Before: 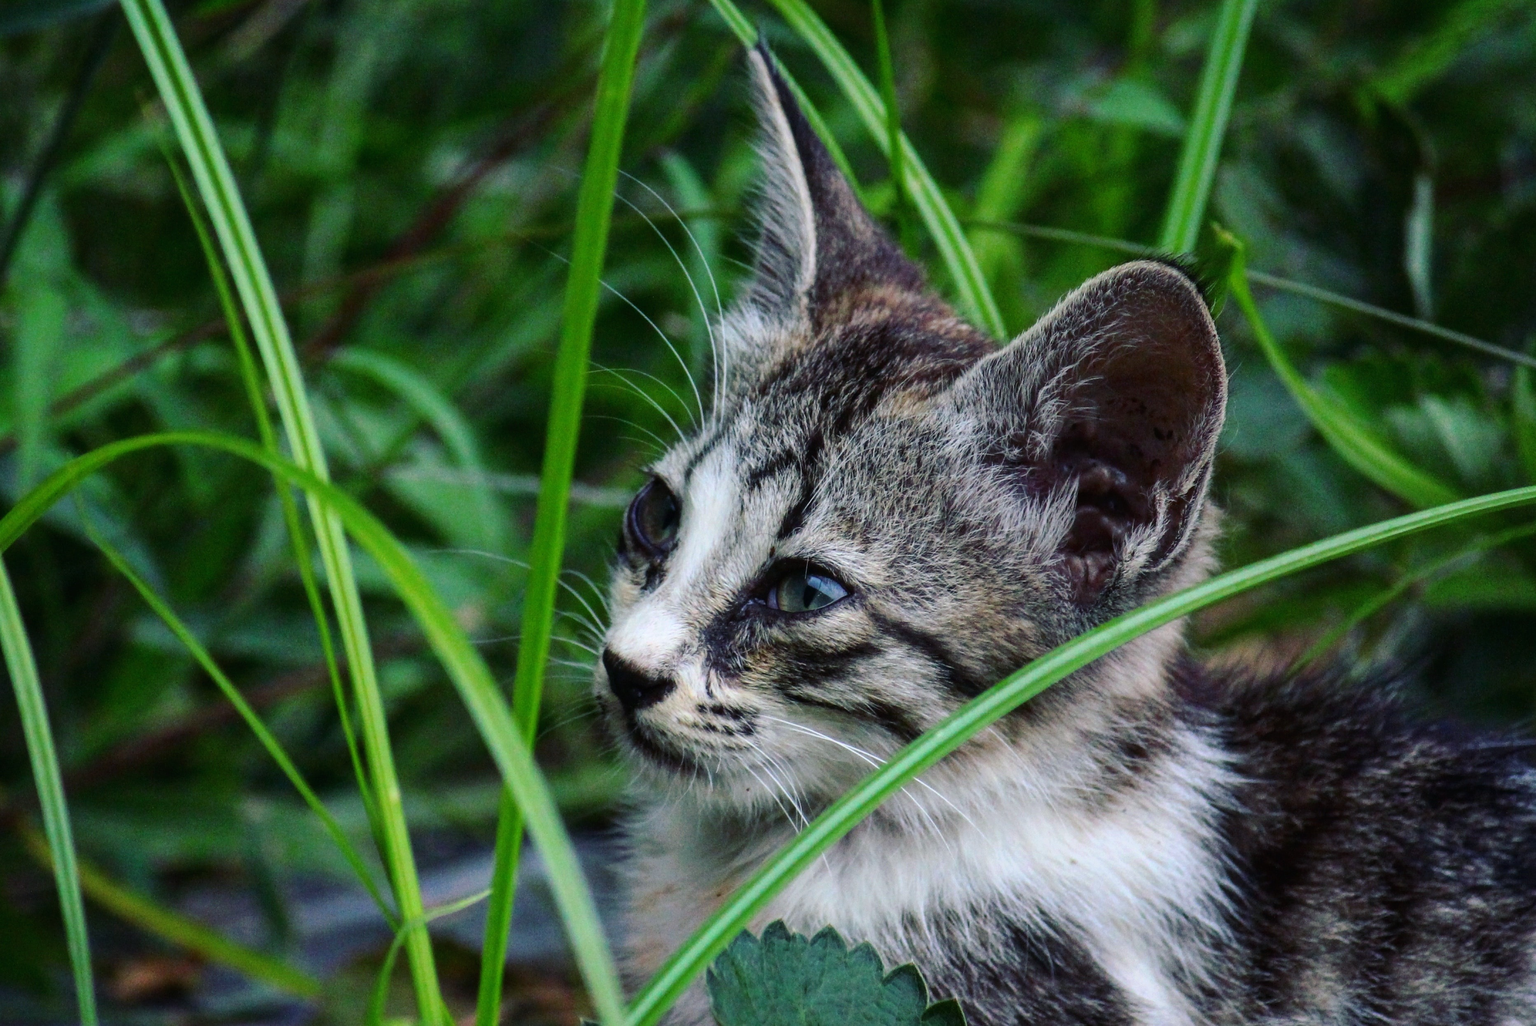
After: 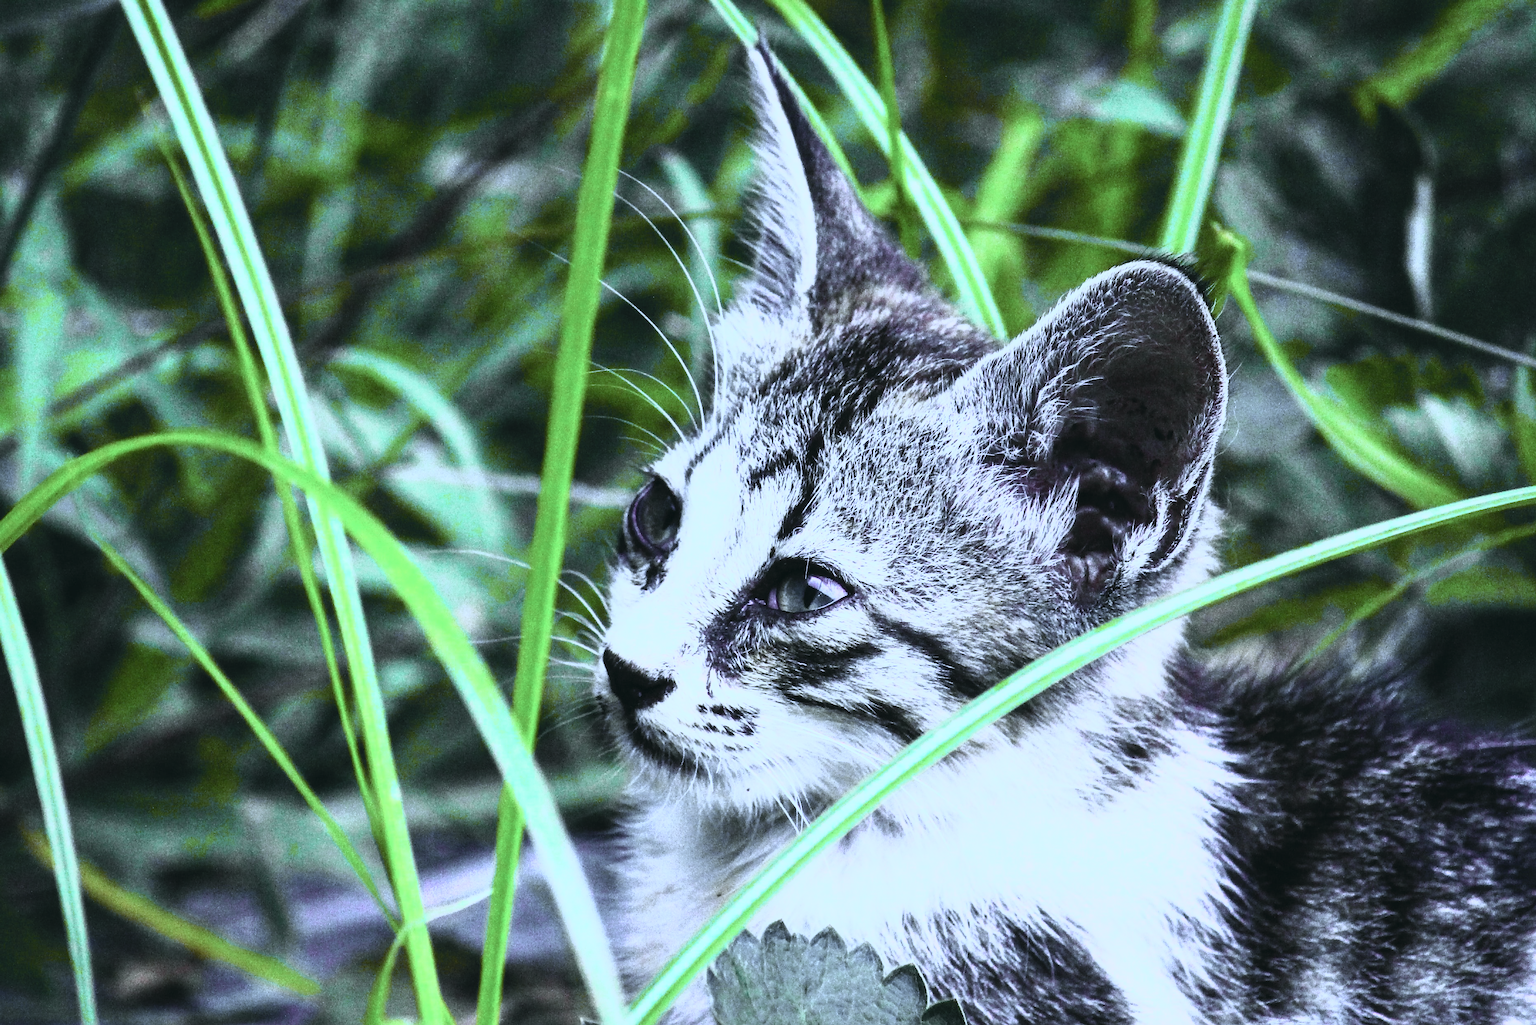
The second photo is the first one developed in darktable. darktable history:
white balance: red 0.766, blue 1.537
sharpen: radius 1.864, amount 0.398, threshold 1.271
contrast brightness saturation: contrast 0.57, brightness 0.57, saturation -0.34
tone curve: curves: ch0 [(0, 0.015) (0.084, 0.074) (0.162, 0.165) (0.304, 0.382) (0.466, 0.576) (0.654, 0.741) (0.848, 0.906) (0.984, 0.963)]; ch1 [(0, 0) (0.34, 0.235) (0.46, 0.46) (0.515, 0.502) (0.553, 0.567) (0.764, 0.815) (1, 1)]; ch2 [(0, 0) (0.44, 0.458) (0.479, 0.492) (0.524, 0.507) (0.547, 0.579) (0.673, 0.712) (1, 1)], color space Lab, independent channels, preserve colors none
